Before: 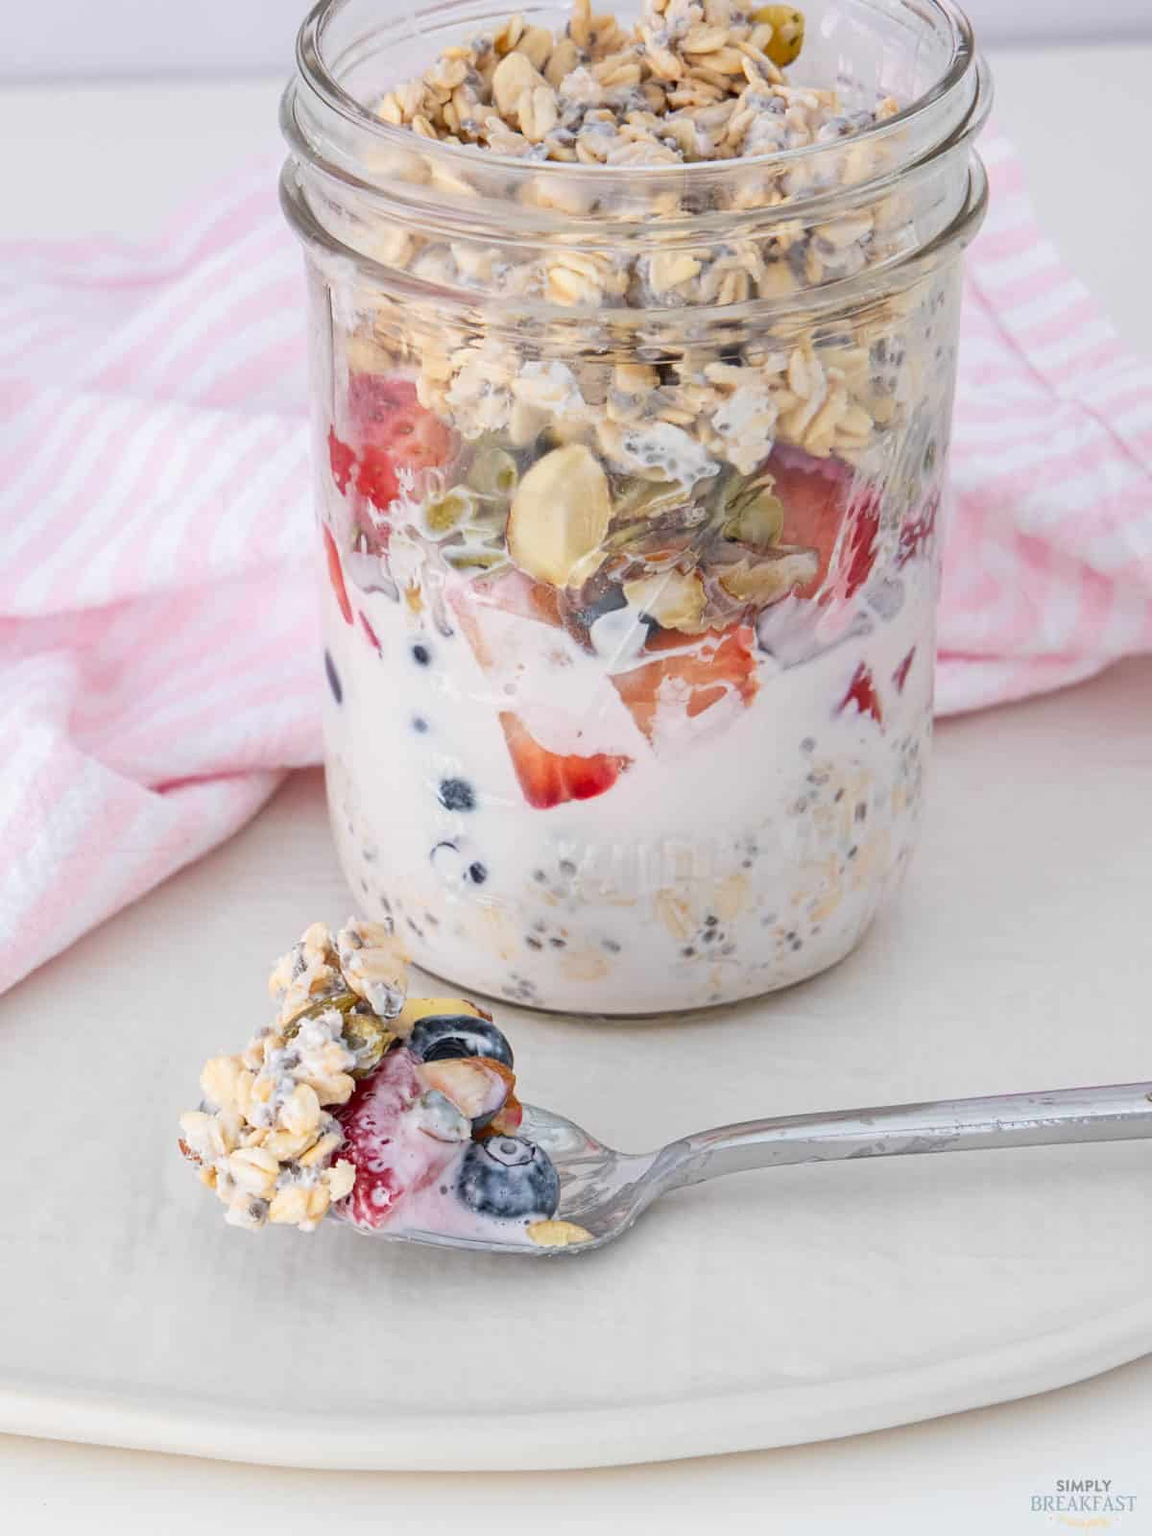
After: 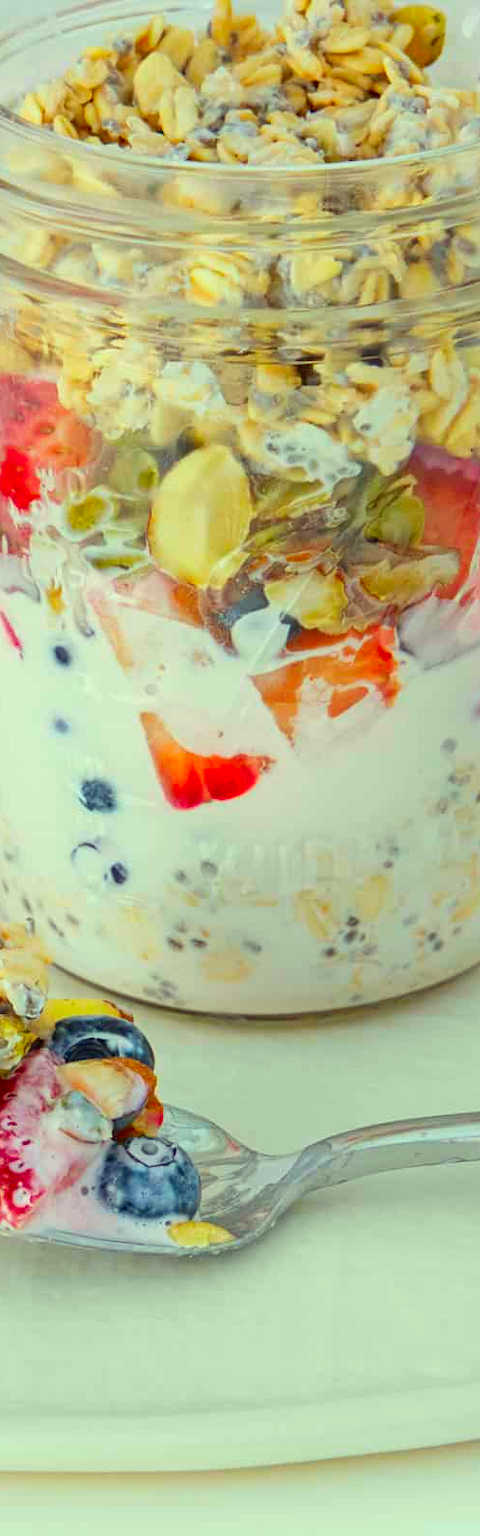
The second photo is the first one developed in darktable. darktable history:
crop: left 31.229%, right 27.105%
color correction: highlights a* -10.77, highlights b* 9.8, saturation 1.72
